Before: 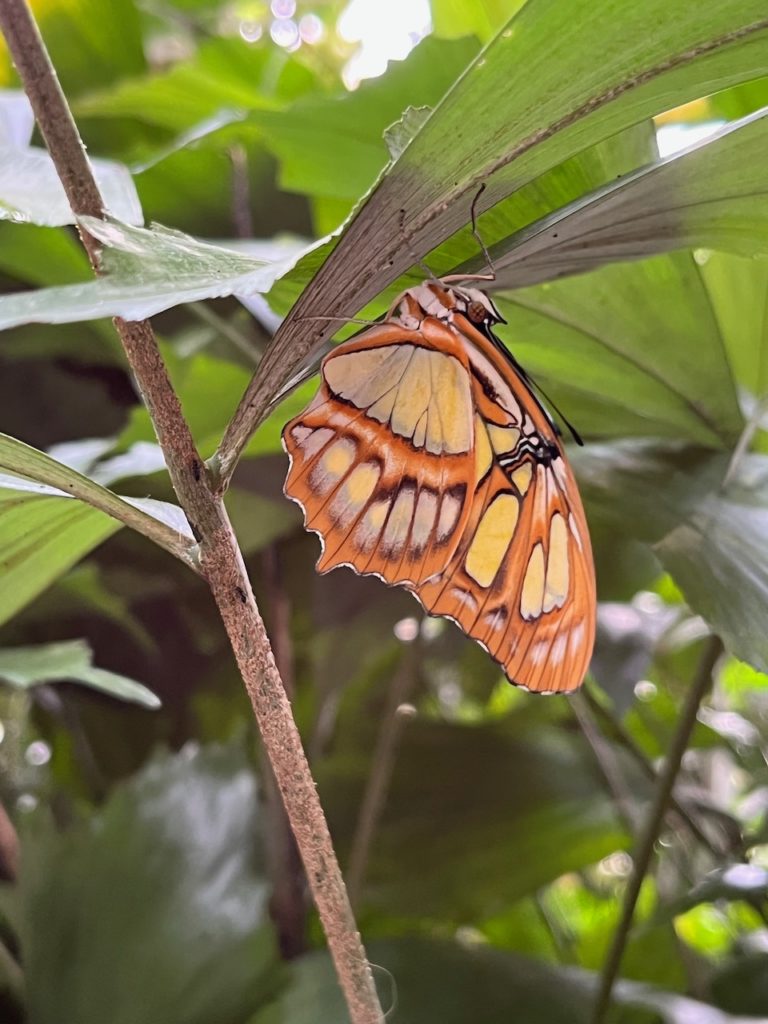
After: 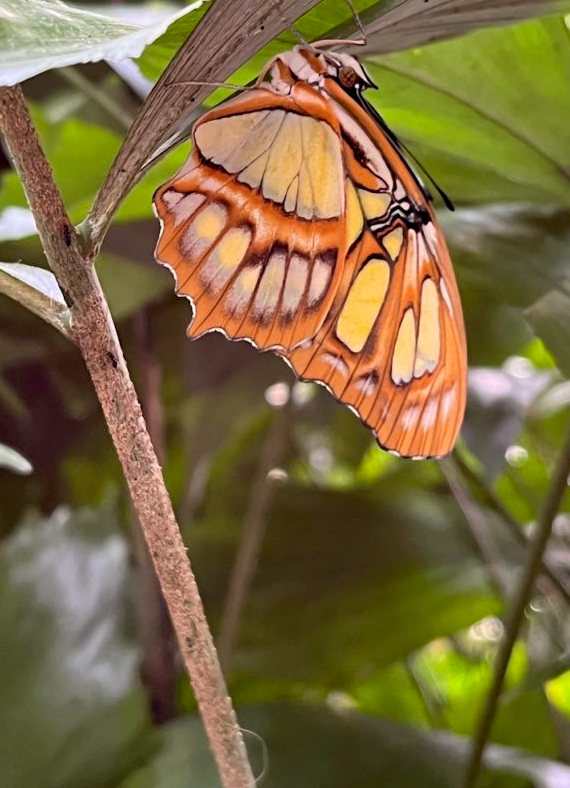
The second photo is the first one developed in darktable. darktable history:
crop: left 16.881%, top 23.026%, right 8.9%
exposure: black level correction 0.003, exposure 0.145 EV, compensate highlight preservation false
shadows and highlights: shadows 36.59, highlights -27.13, soften with gaussian
color balance rgb: power › chroma 0.328%, power › hue 22.14°, perceptual saturation grading › global saturation 0.615%, global vibrance 14.425%
